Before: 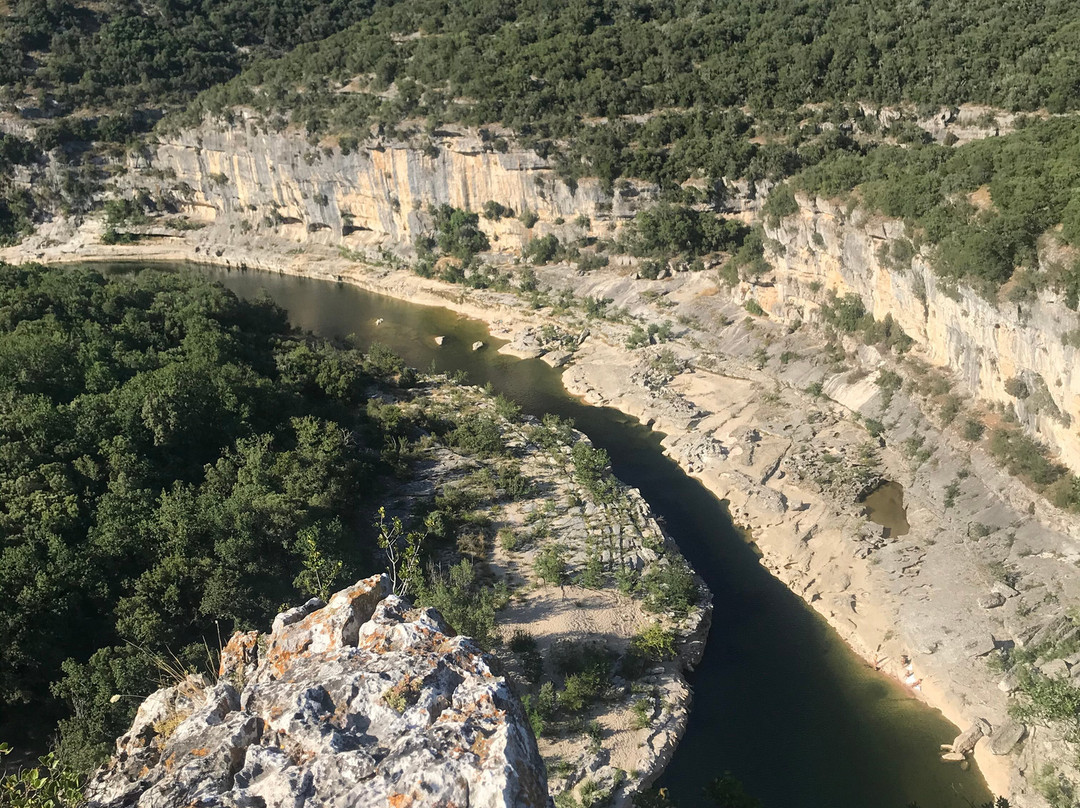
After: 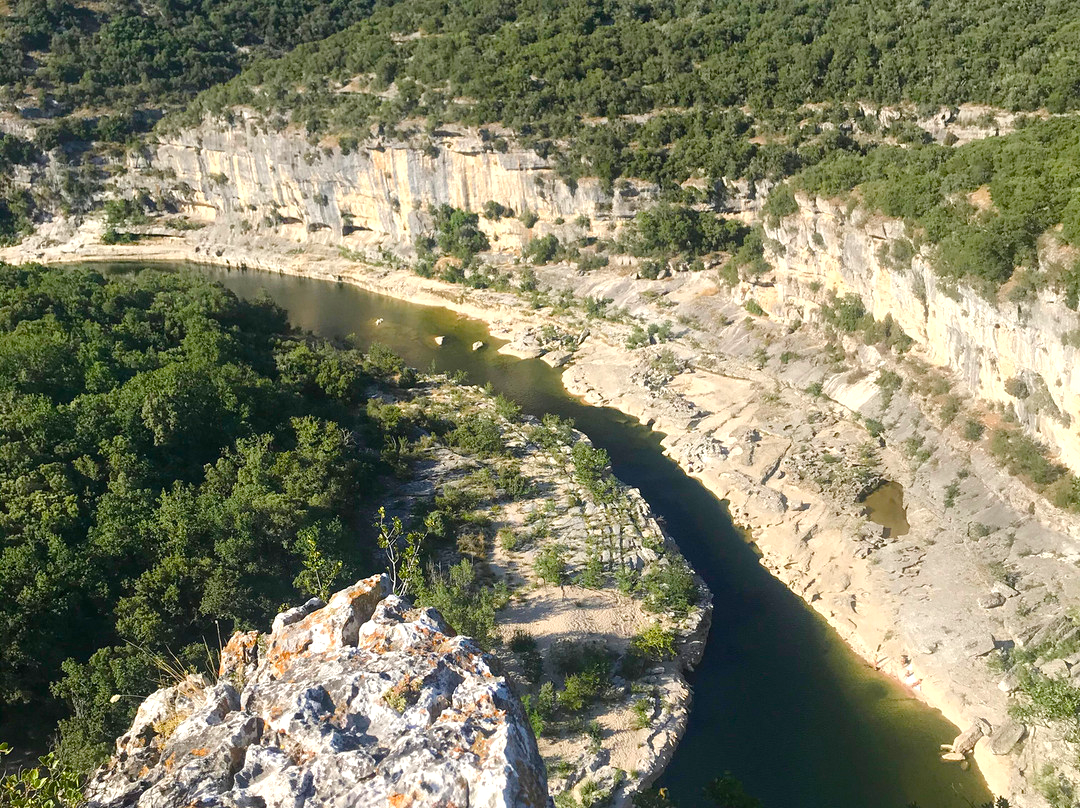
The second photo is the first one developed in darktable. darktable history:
color balance rgb: linear chroma grading › global chroma 0.564%, perceptual saturation grading › global saturation 20%, perceptual saturation grading › highlights -25.695%, perceptual saturation grading › shadows 49.231%, perceptual brilliance grading › global brilliance 9.173%, perceptual brilliance grading › shadows 15.787%
